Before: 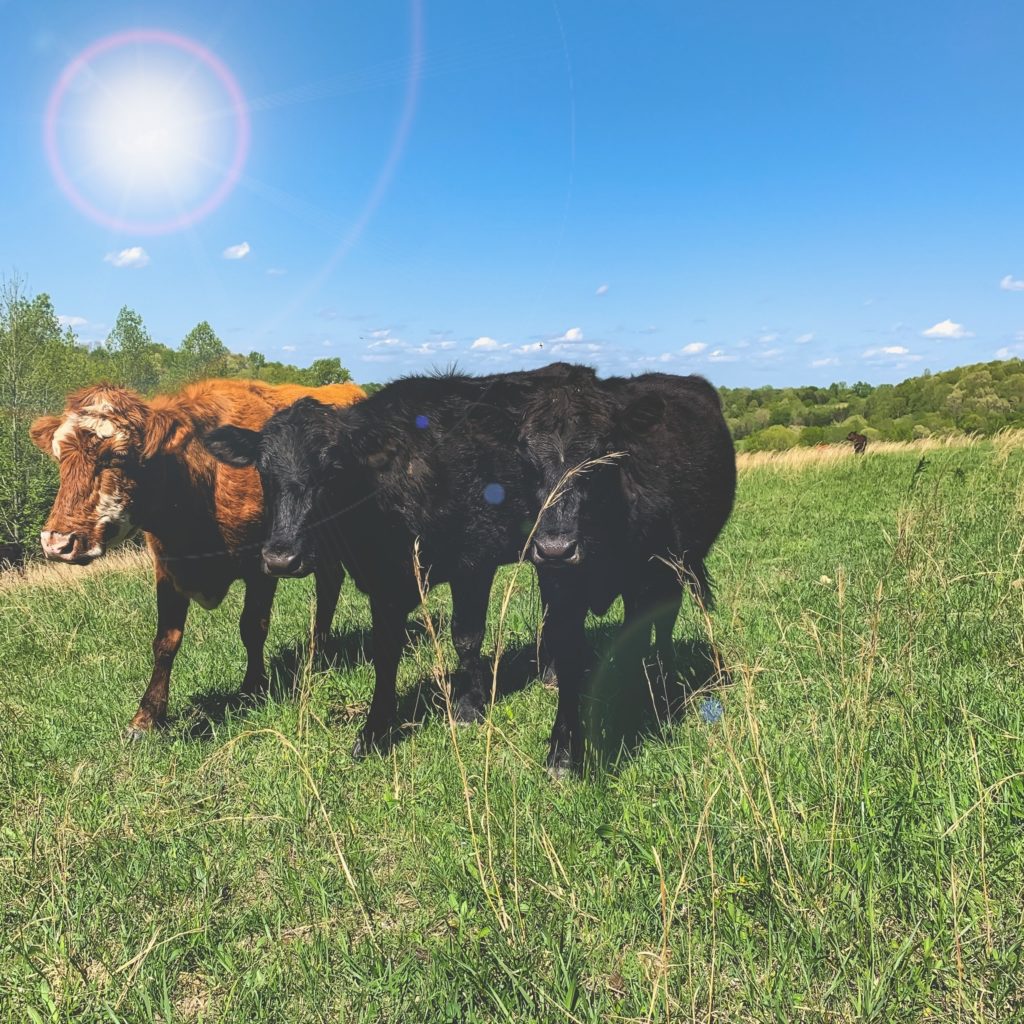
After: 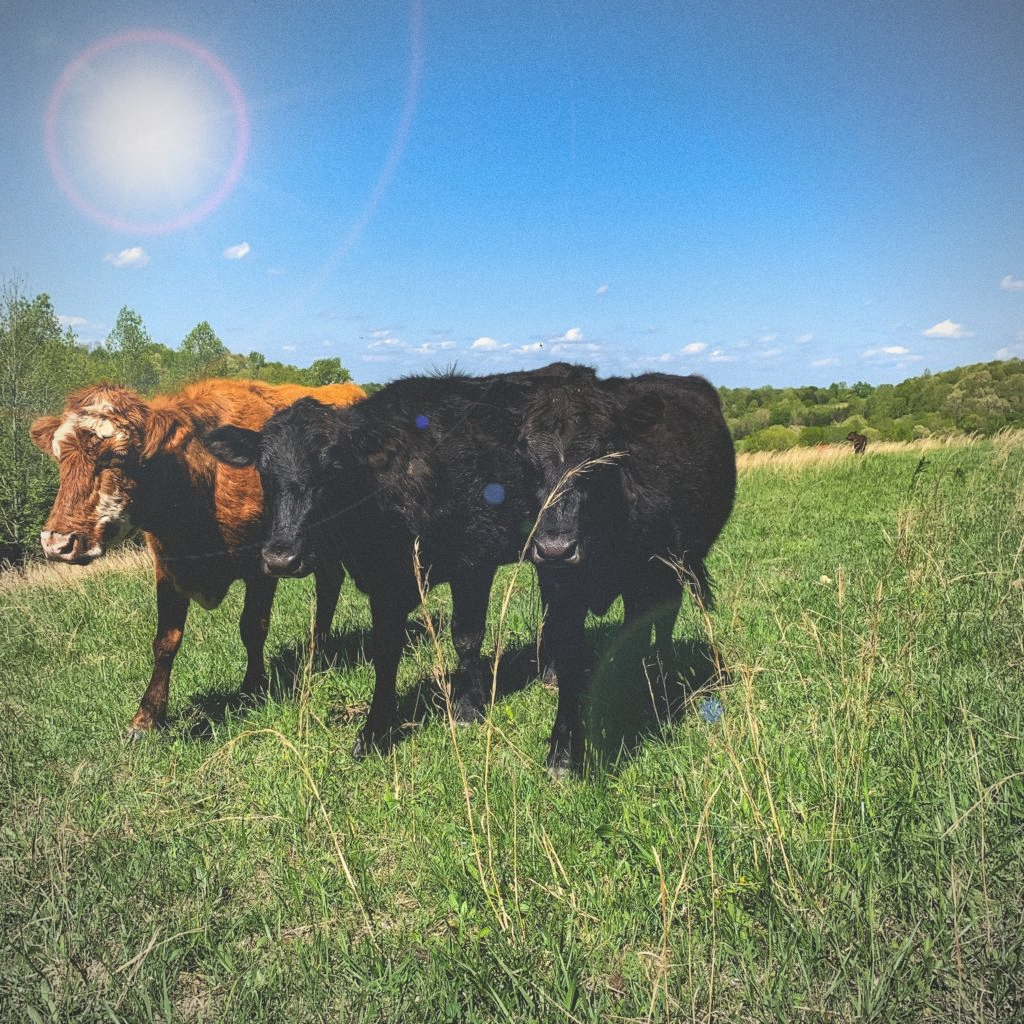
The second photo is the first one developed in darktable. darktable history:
vignetting: fall-off radius 63.6%
grain: coarseness 0.09 ISO
